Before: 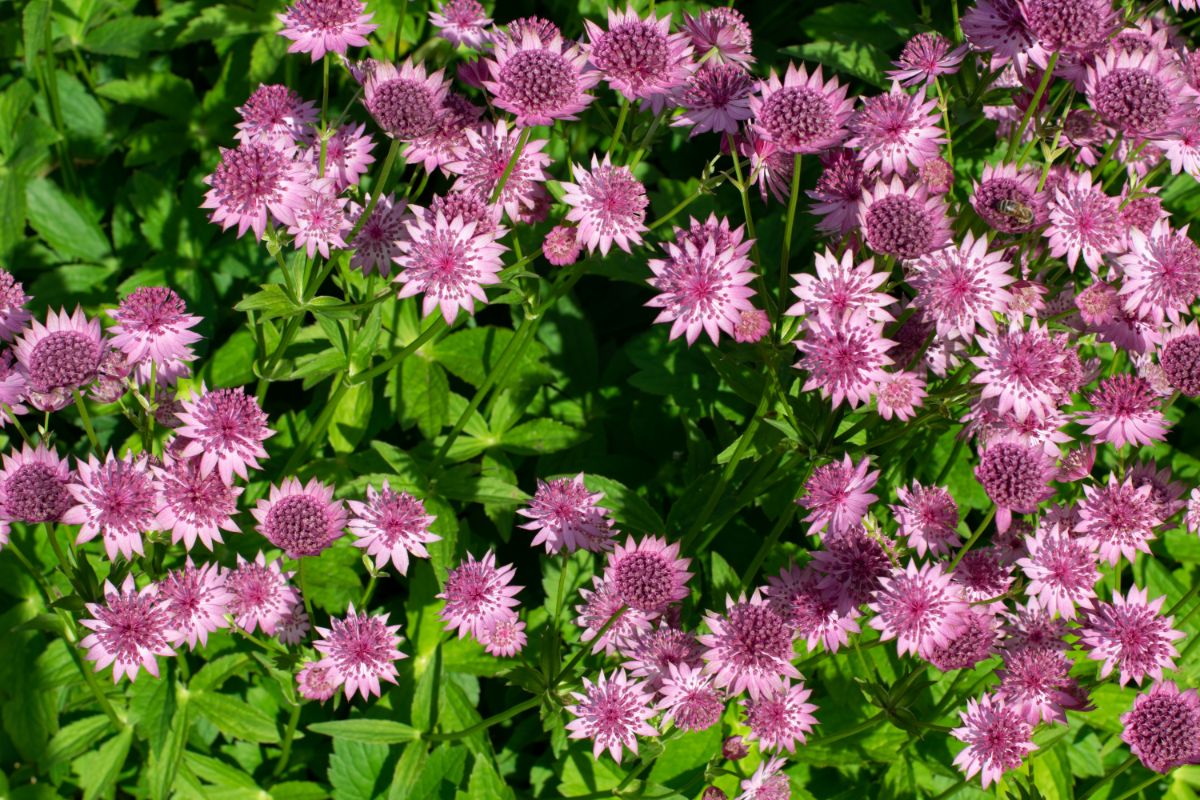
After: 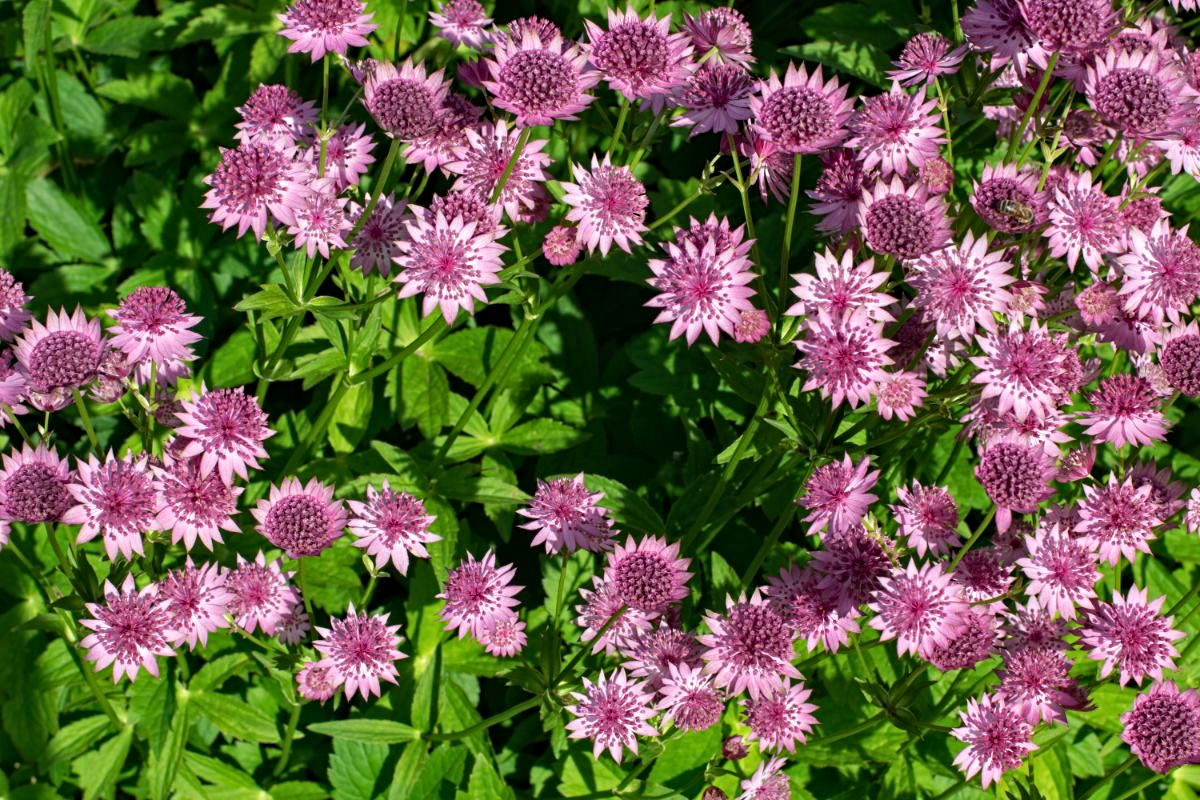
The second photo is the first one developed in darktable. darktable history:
contrast equalizer: y [[0.406, 0.494, 0.589, 0.753, 0.877, 0.999], [0.5 ×6], [0.5 ×6], [0 ×6], [0 ×6]], mix 0.164
